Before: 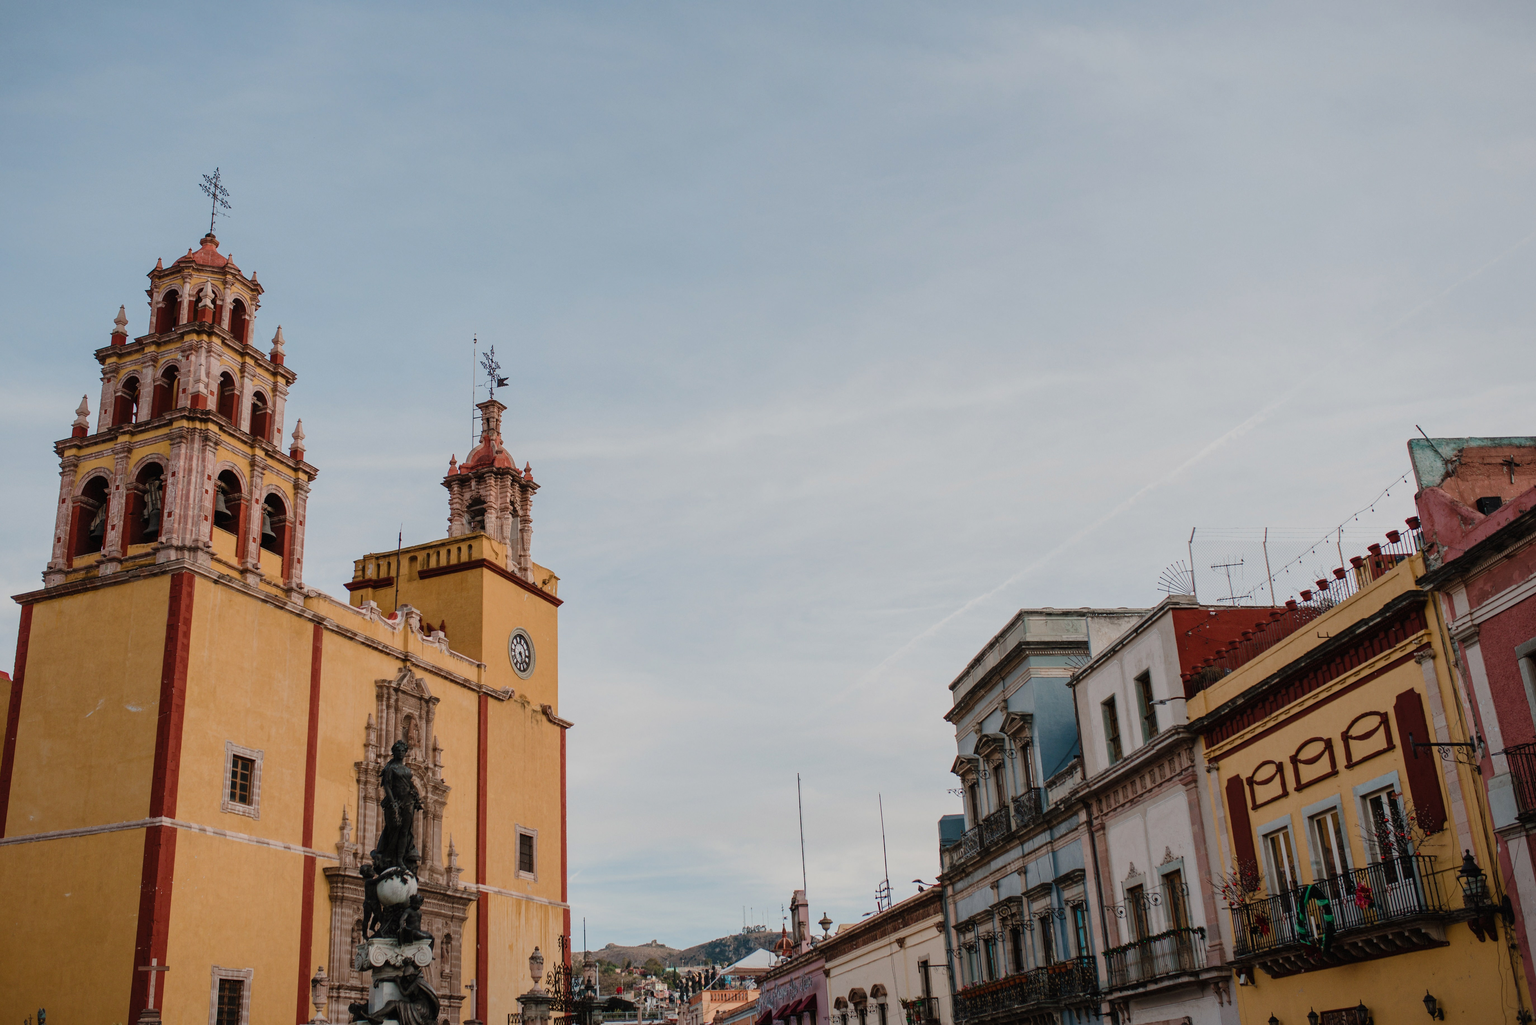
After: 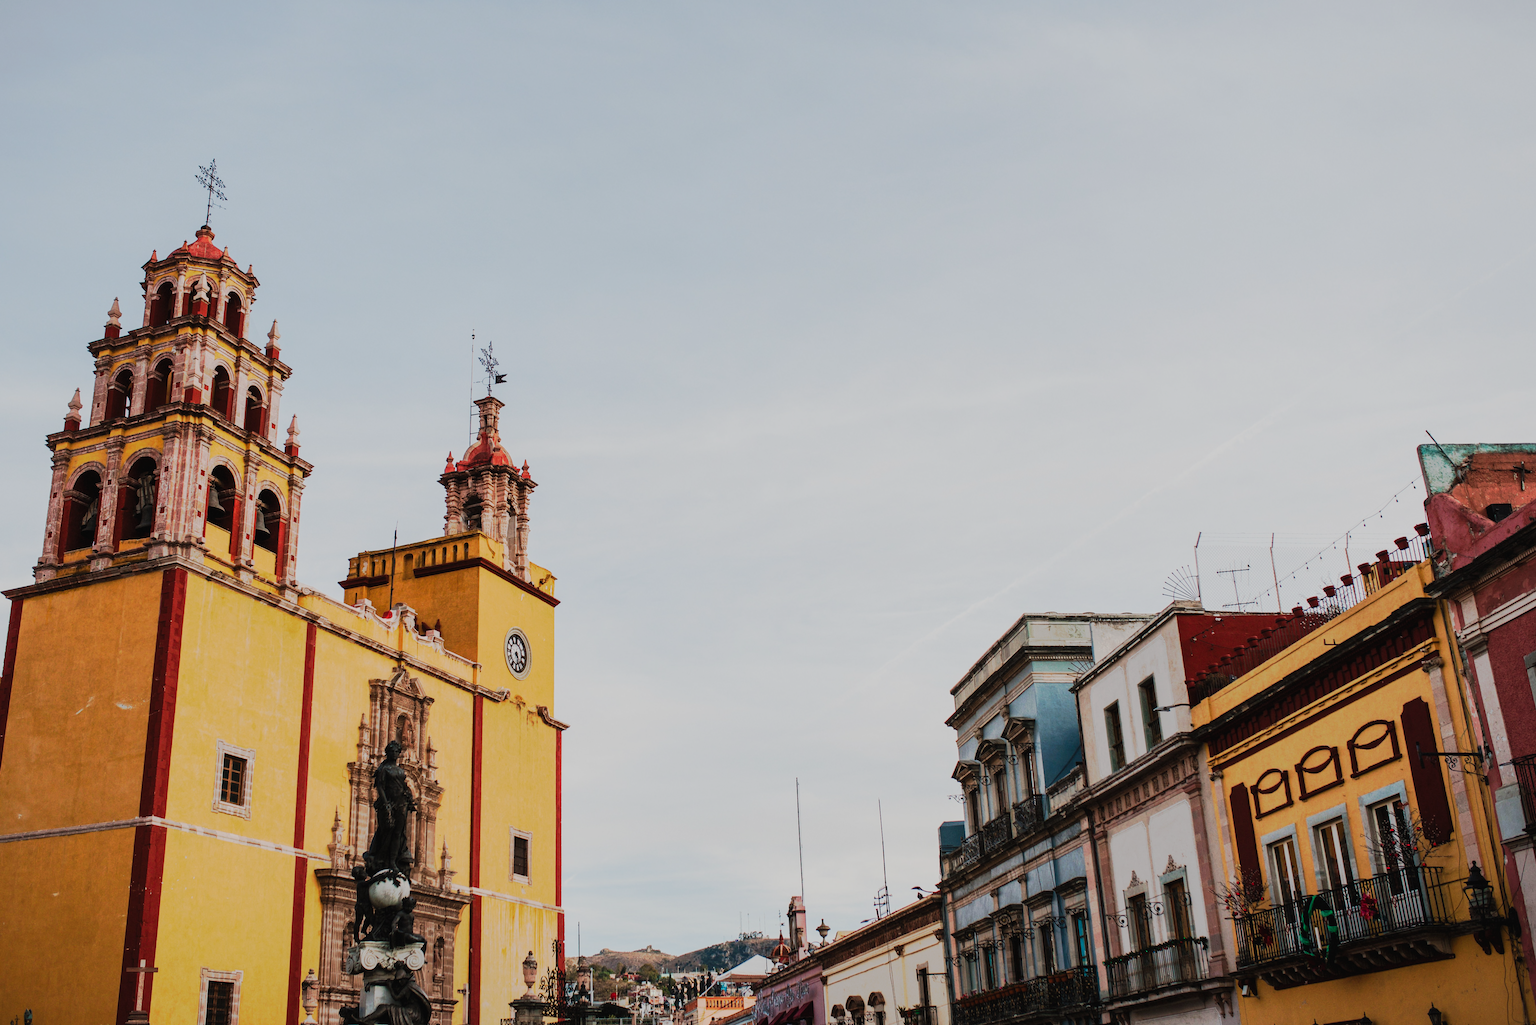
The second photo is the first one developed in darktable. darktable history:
crop and rotate: angle -0.5°
tone curve: curves: ch0 [(0, 0) (0.003, 0.015) (0.011, 0.019) (0.025, 0.025) (0.044, 0.039) (0.069, 0.053) (0.1, 0.076) (0.136, 0.107) (0.177, 0.143) (0.224, 0.19) (0.277, 0.253) (0.335, 0.32) (0.399, 0.412) (0.468, 0.524) (0.543, 0.668) (0.623, 0.717) (0.709, 0.769) (0.801, 0.82) (0.898, 0.865) (1, 1)], preserve colors none
